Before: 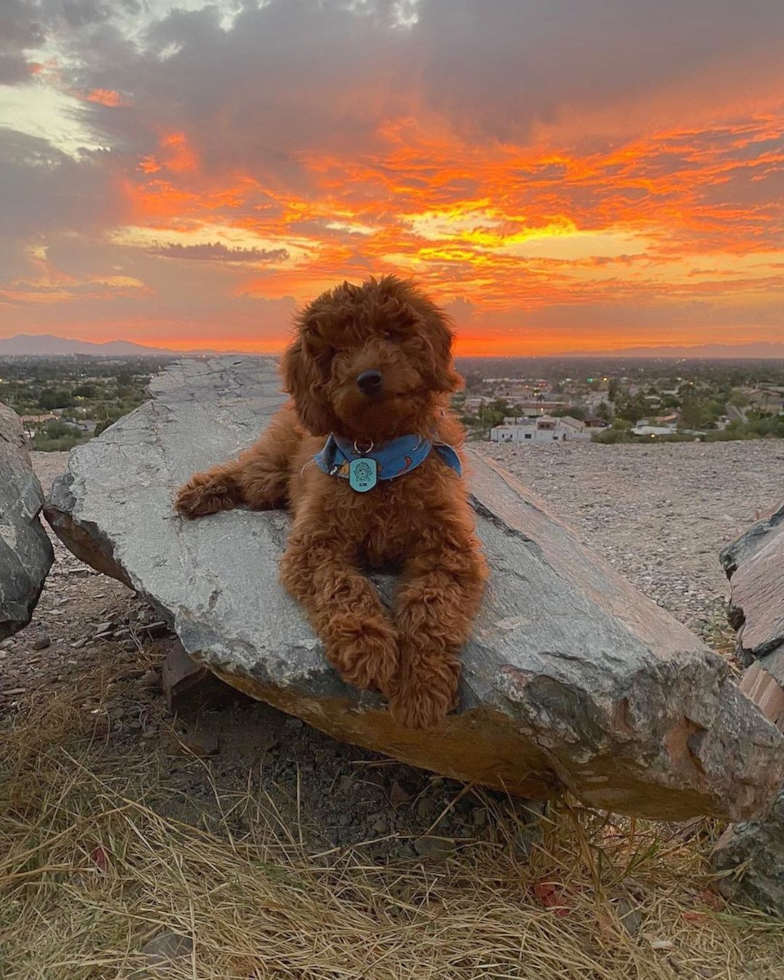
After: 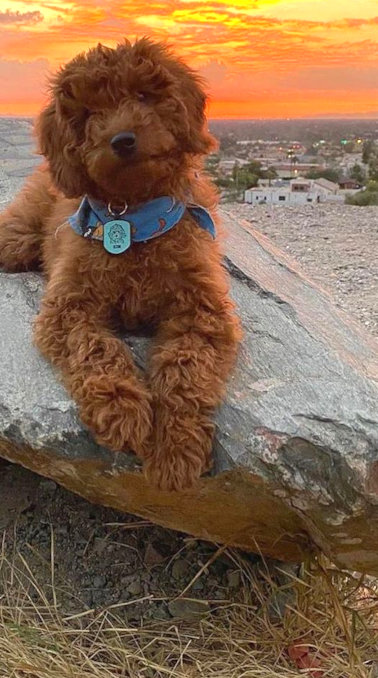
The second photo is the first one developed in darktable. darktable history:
exposure: black level correction 0, exposure 0.691 EV, compensate exposure bias true, compensate highlight preservation false
crop: left 31.394%, top 24.376%, right 20.365%, bottom 6.346%
